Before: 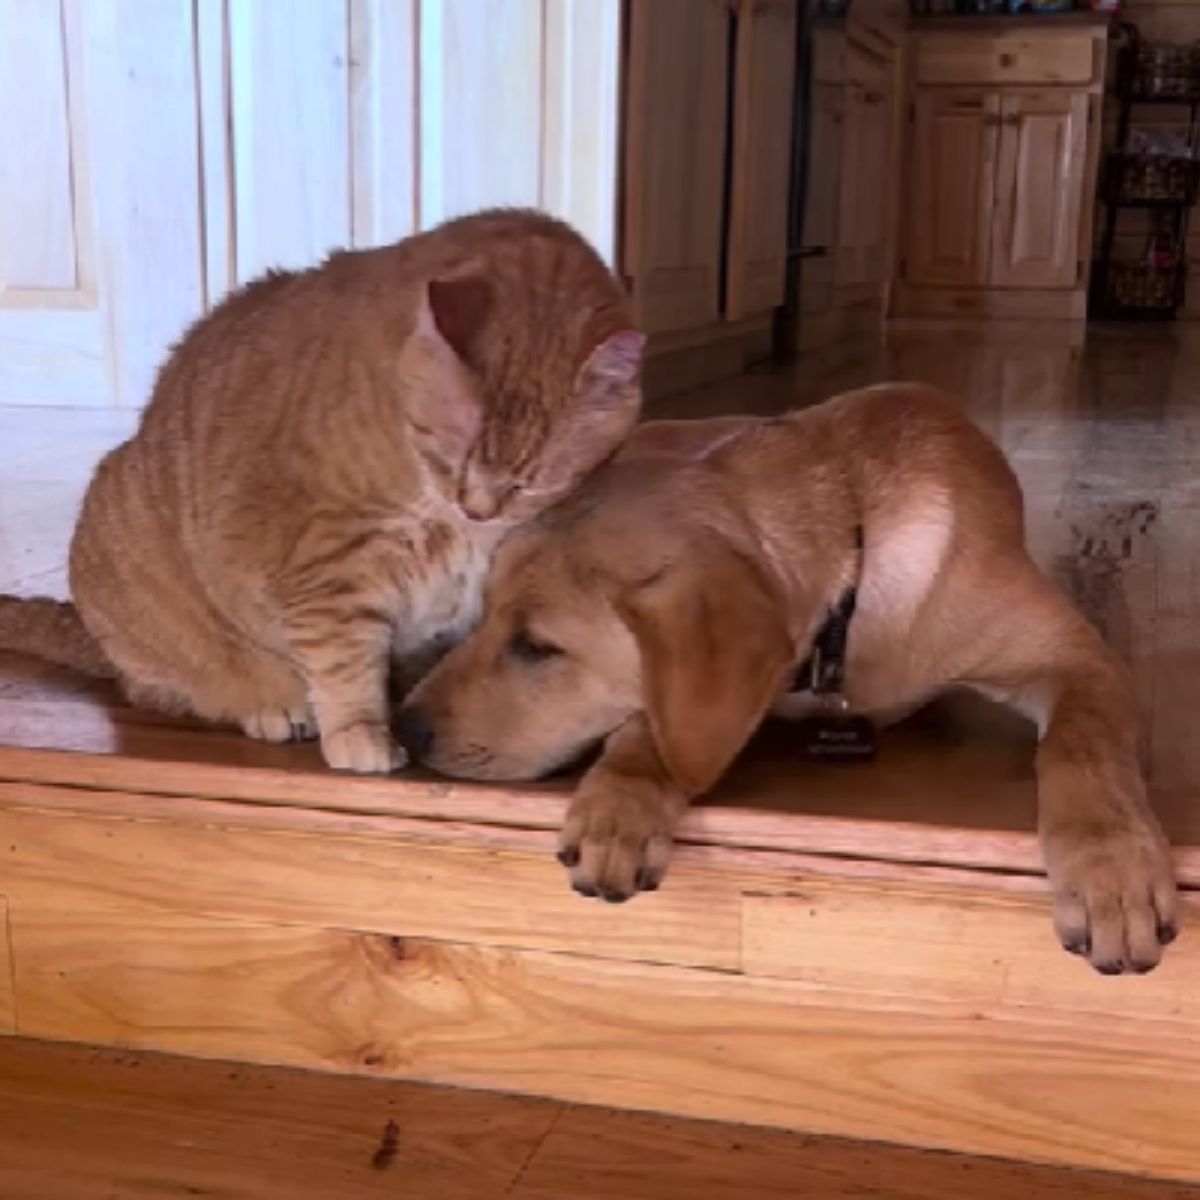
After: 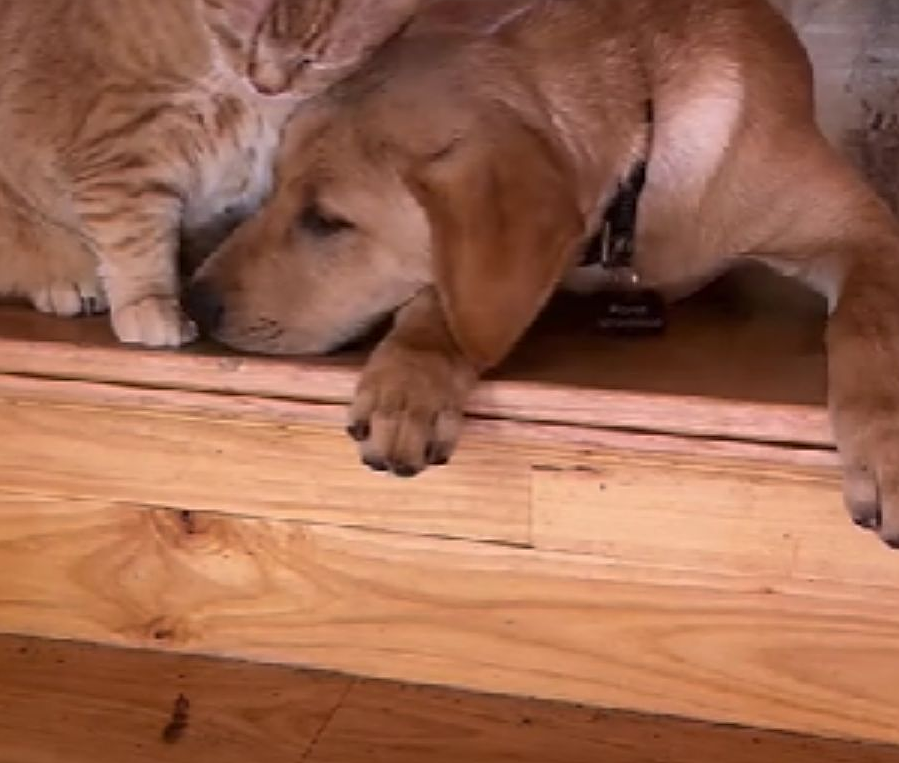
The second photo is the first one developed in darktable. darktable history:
sharpen: amount 0.492
crop and rotate: left 17.508%, top 35.515%, right 7.521%, bottom 0.889%
